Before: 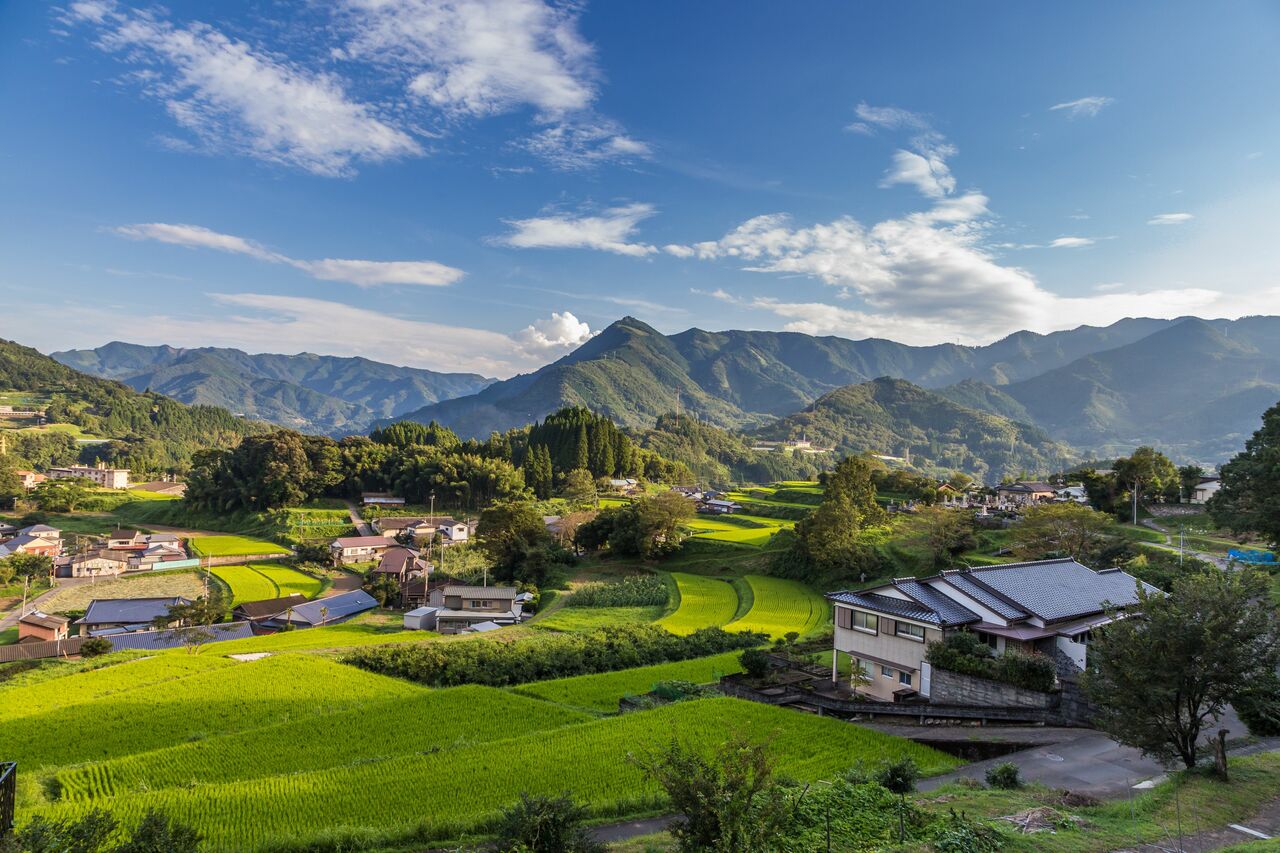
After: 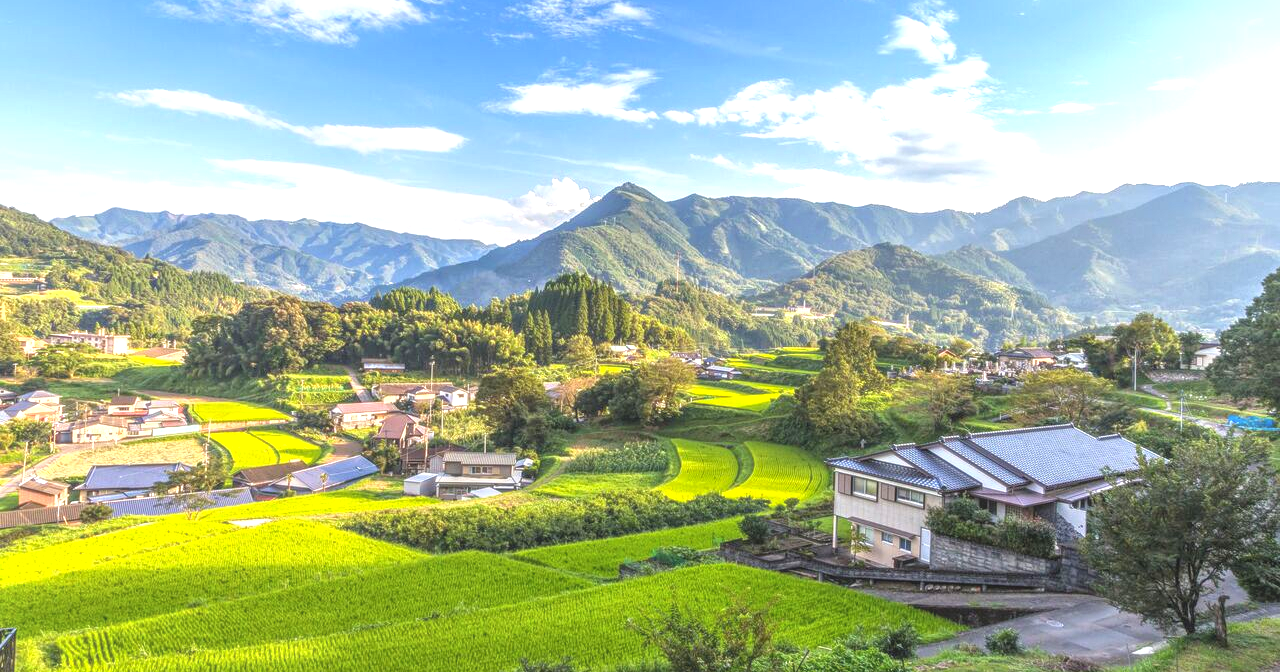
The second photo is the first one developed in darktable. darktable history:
crop and rotate: top 15.768%, bottom 5.365%
local contrast: highlights 72%, shadows 21%, midtone range 0.195
exposure: black level correction 0, exposure 1.177 EV, compensate highlight preservation false
